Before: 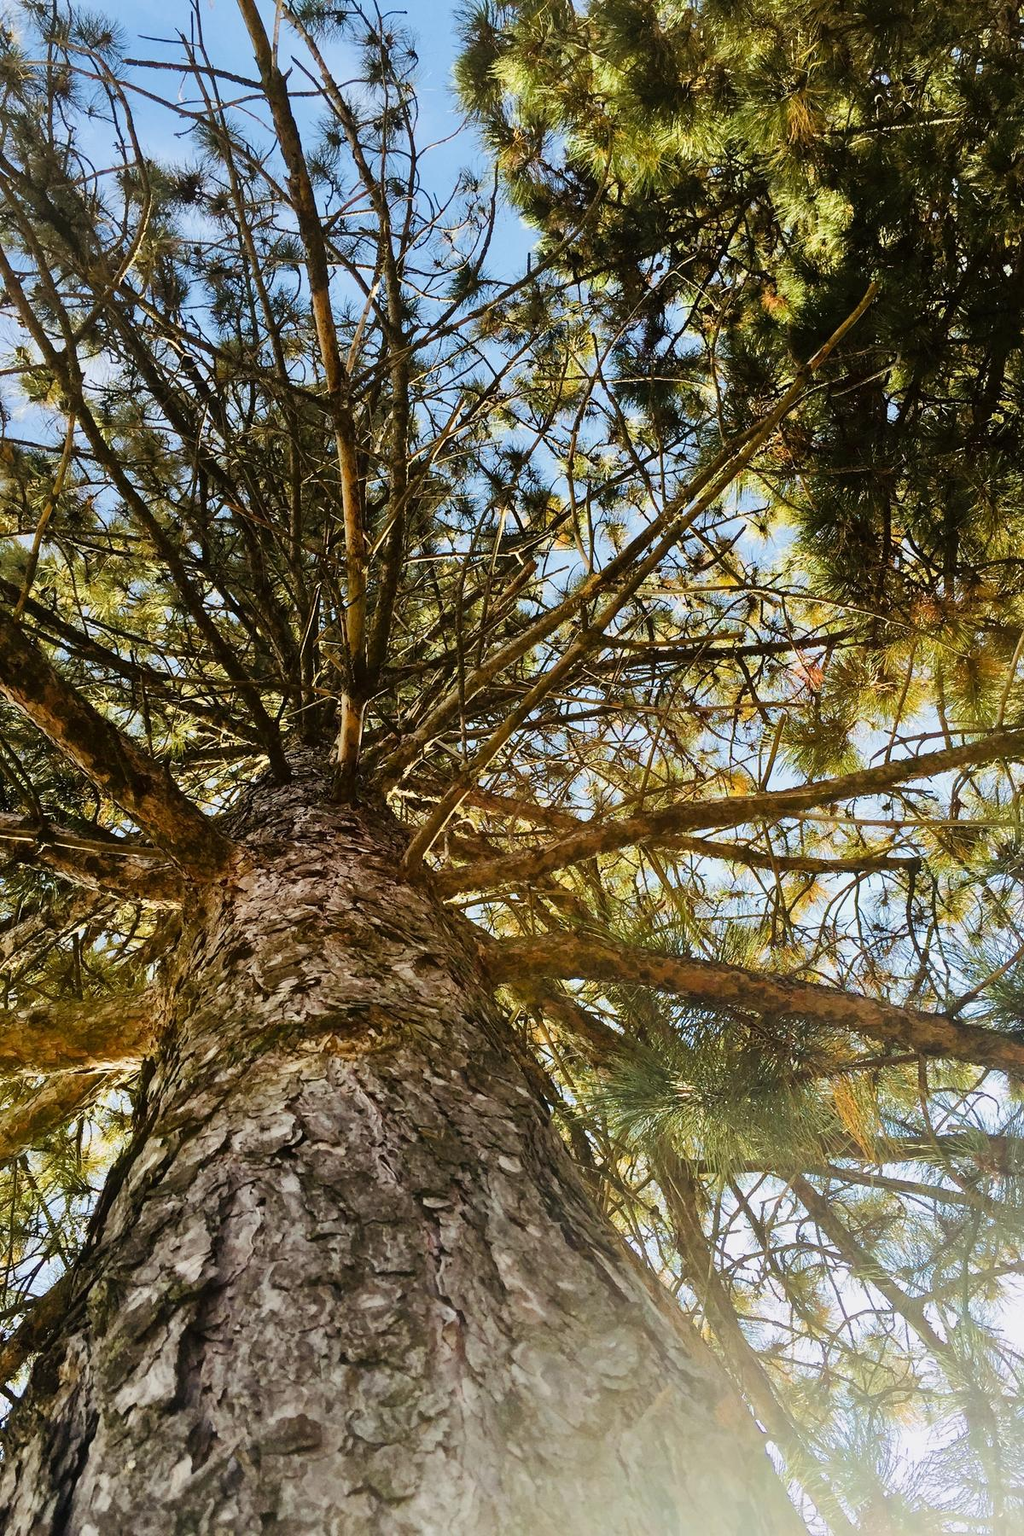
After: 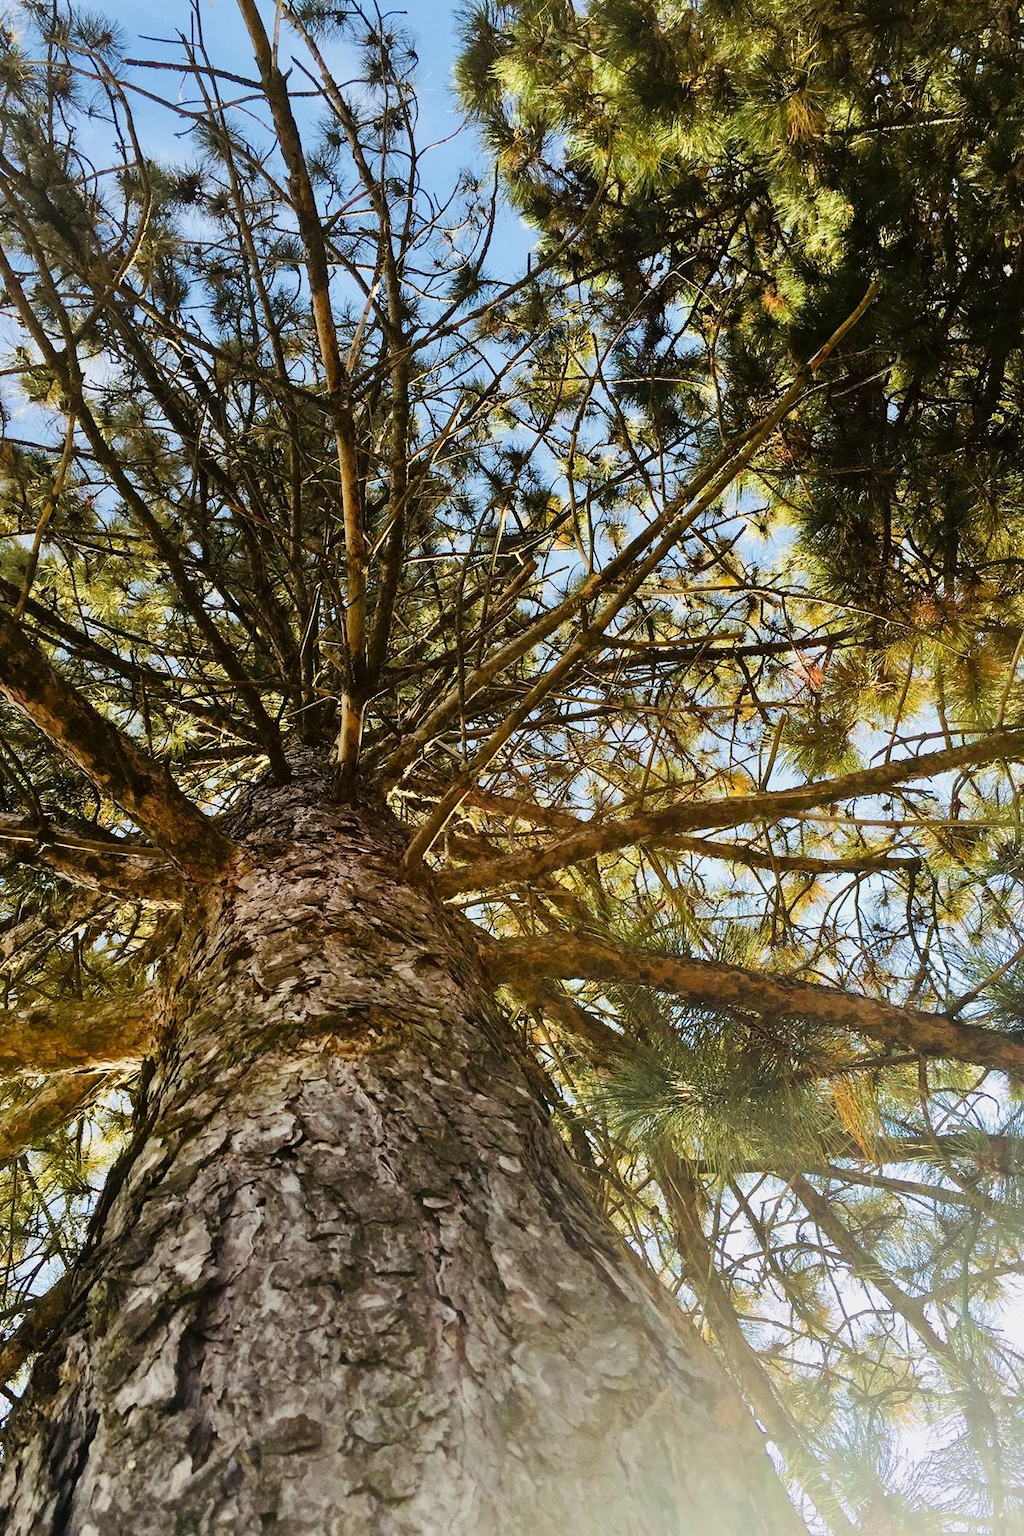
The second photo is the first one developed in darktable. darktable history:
color correction: highlights b* 0.05
